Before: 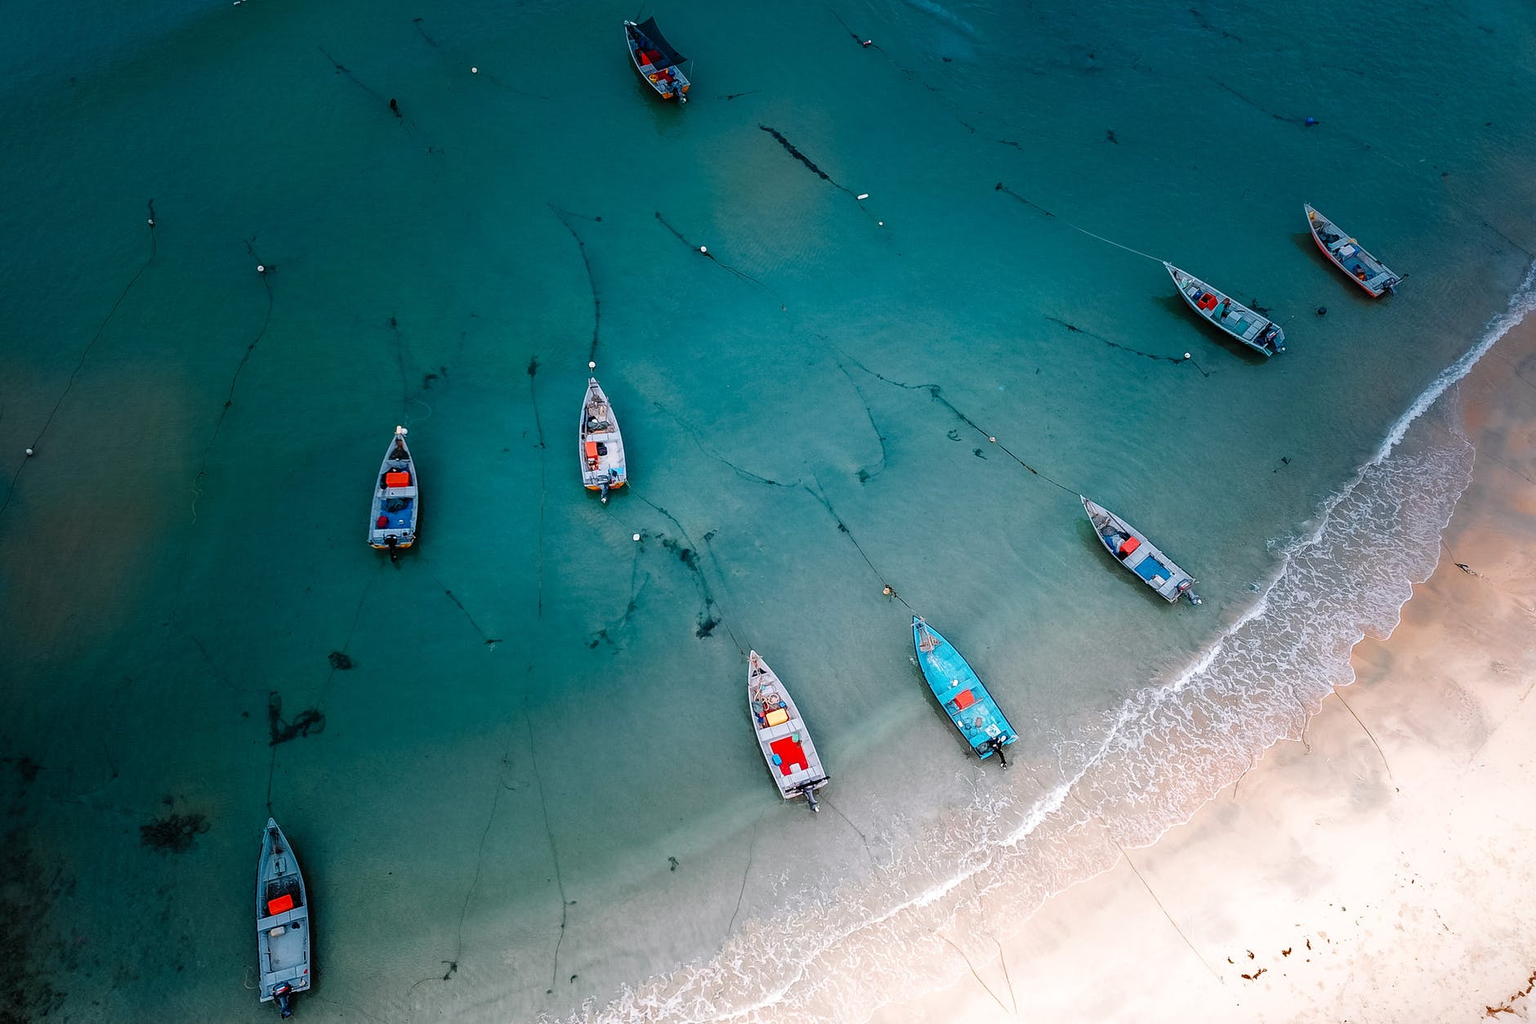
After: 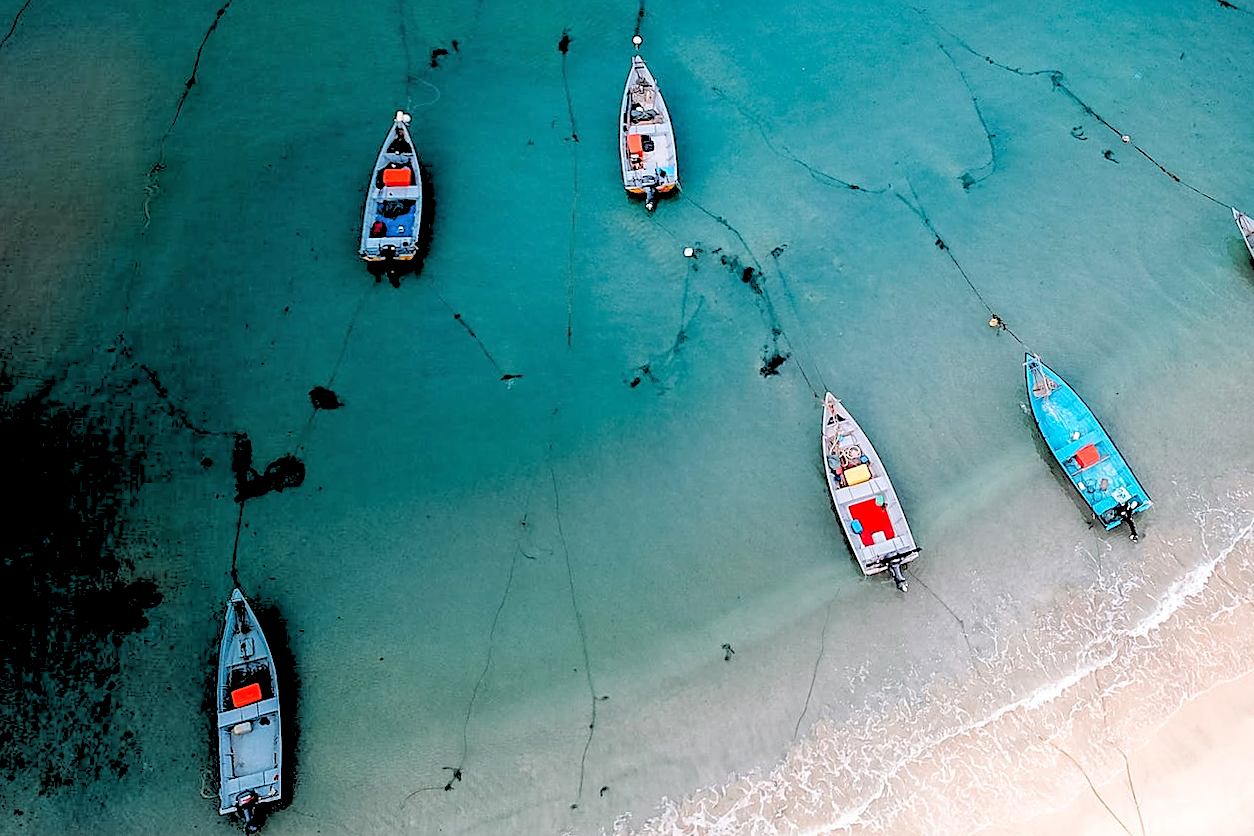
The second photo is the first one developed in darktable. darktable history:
crop and rotate: angle -0.82°, left 3.85%, top 31.828%, right 27.992%
rgb levels: levels [[0.027, 0.429, 0.996], [0, 0.5, 1], [0, 0.5, 1]]
sharpen: on, module defaults
shadows and highlights: shadows 20.91, highlights -35.45, soften with gaussian
